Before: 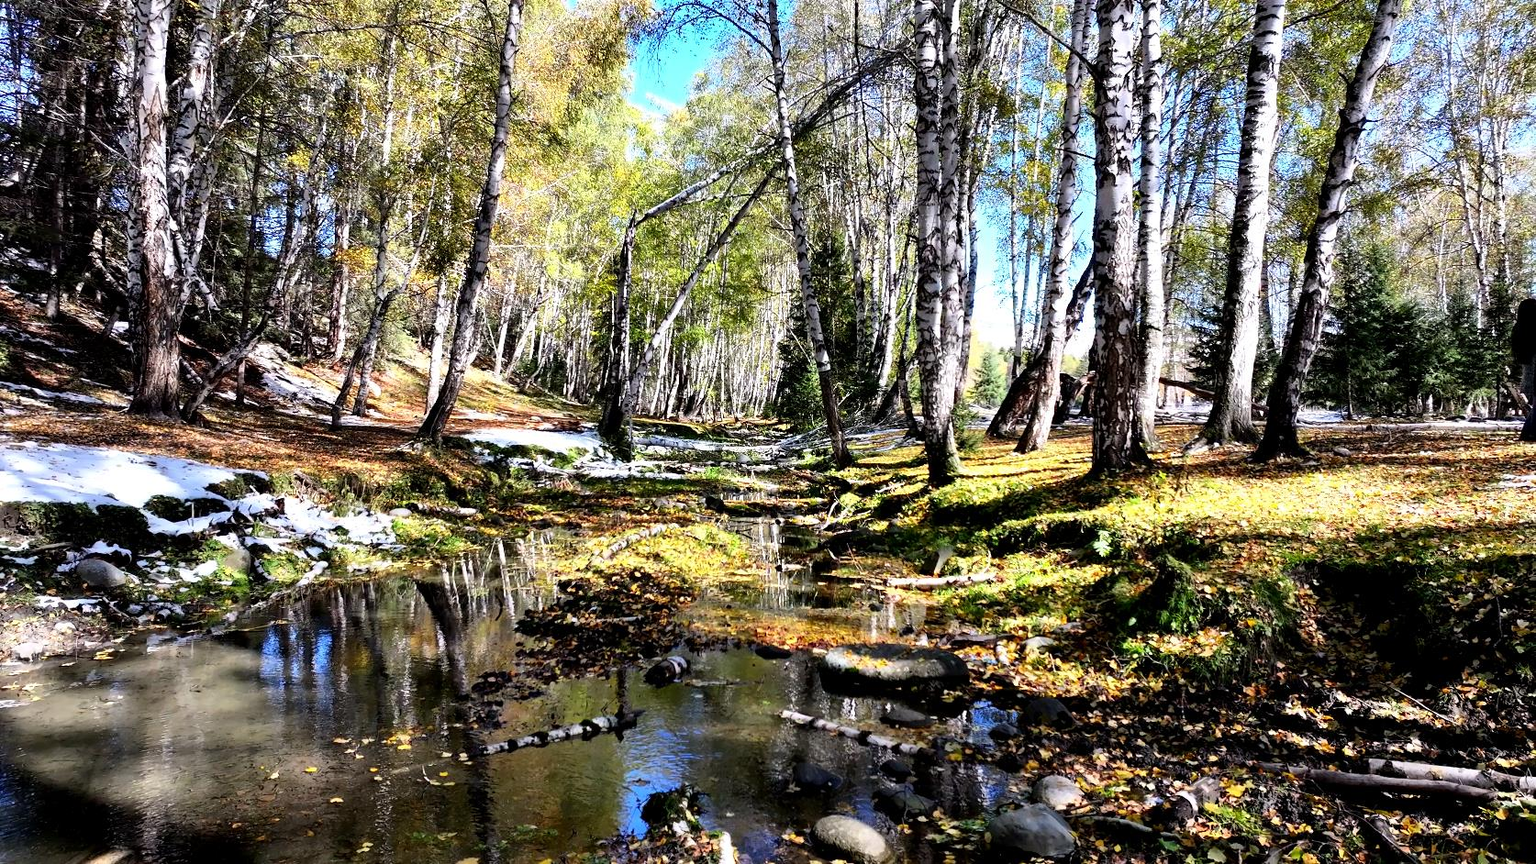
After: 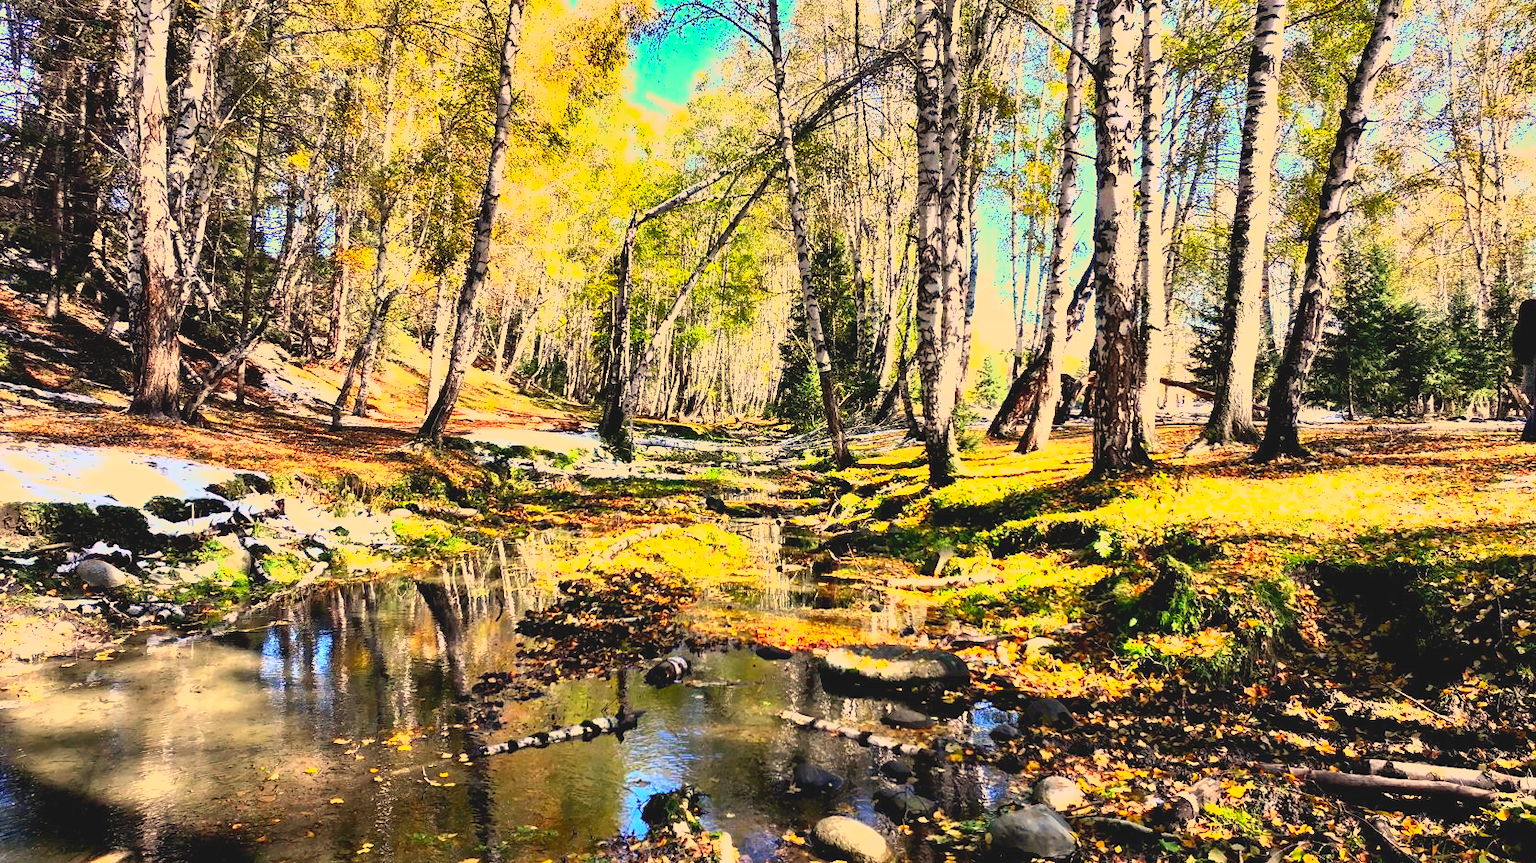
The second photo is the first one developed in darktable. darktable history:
shadows and highlights: shadows 5, soften with gaussian
exposure: black level correction 0, exposure 1.1 EV, compensate highlight preservation false
lowpass: radius 0.1, contrast 0.85, saturation 1.1, unbound 0
white balance: red 1.123, blue 0.83
